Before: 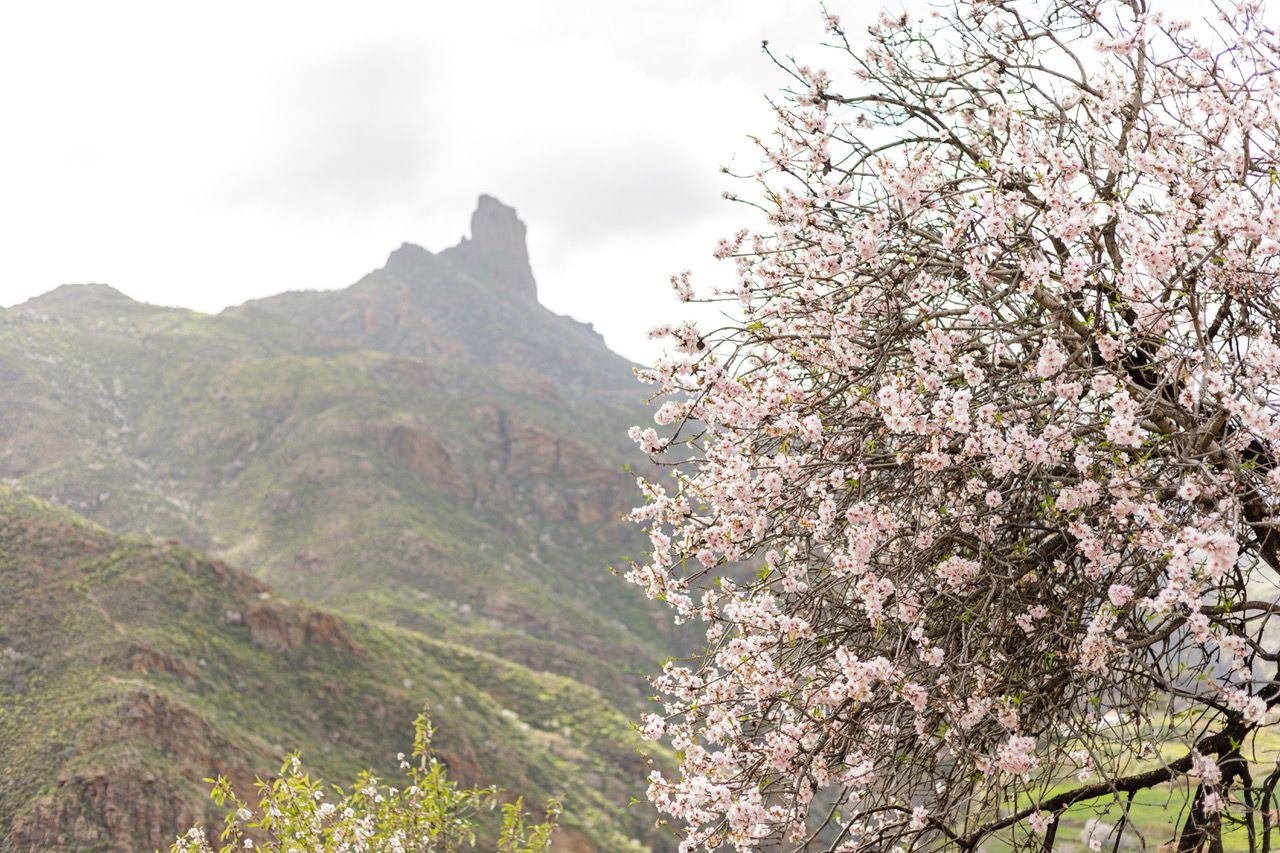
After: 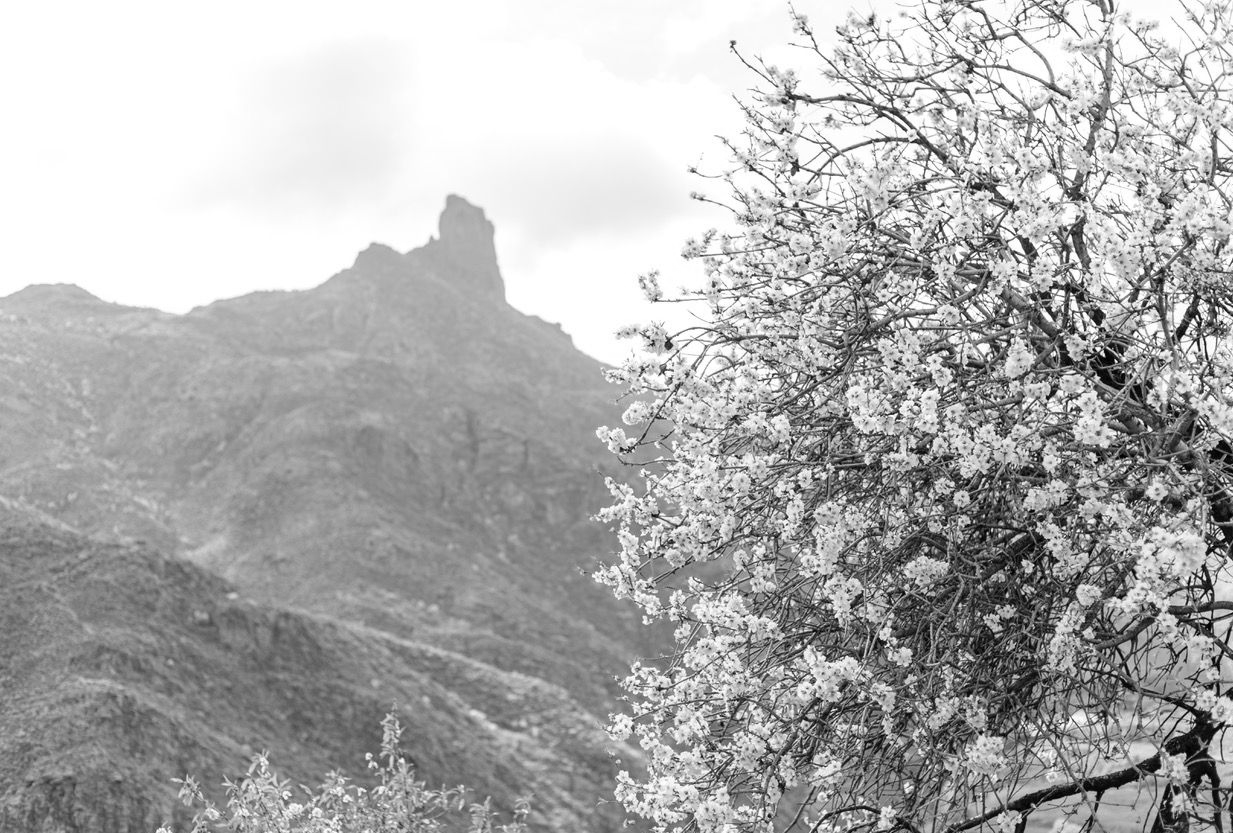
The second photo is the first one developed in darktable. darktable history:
crop and rotate: left 2.536%, right 1.107%, bottom 2.246%
monochrome: on, module defaults
